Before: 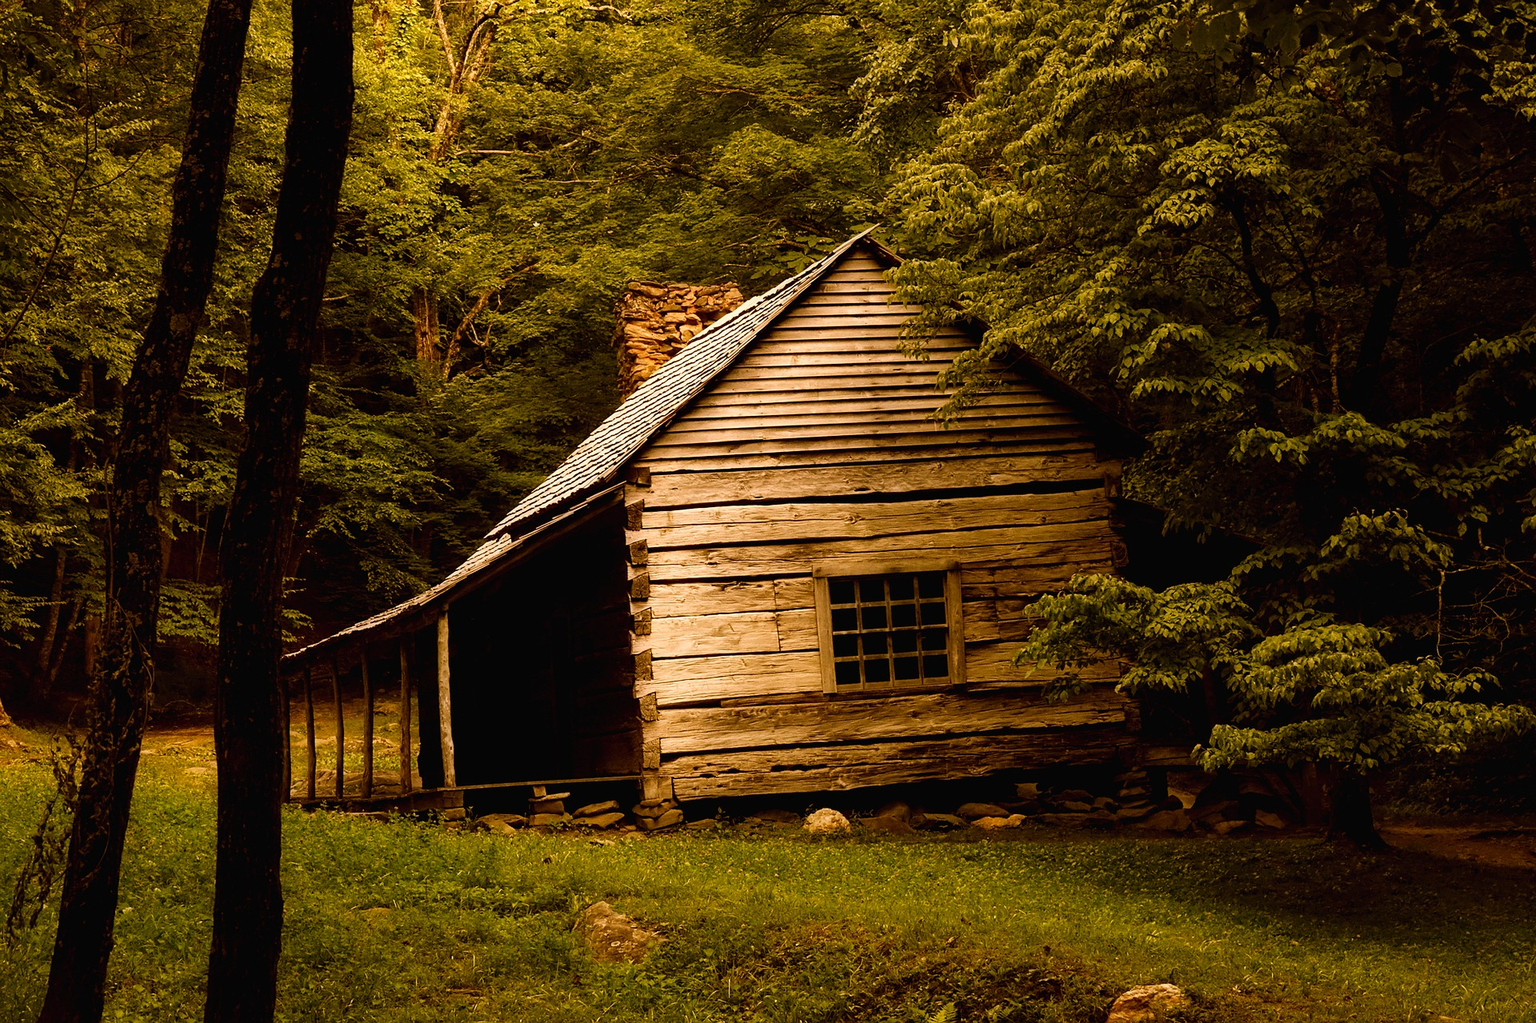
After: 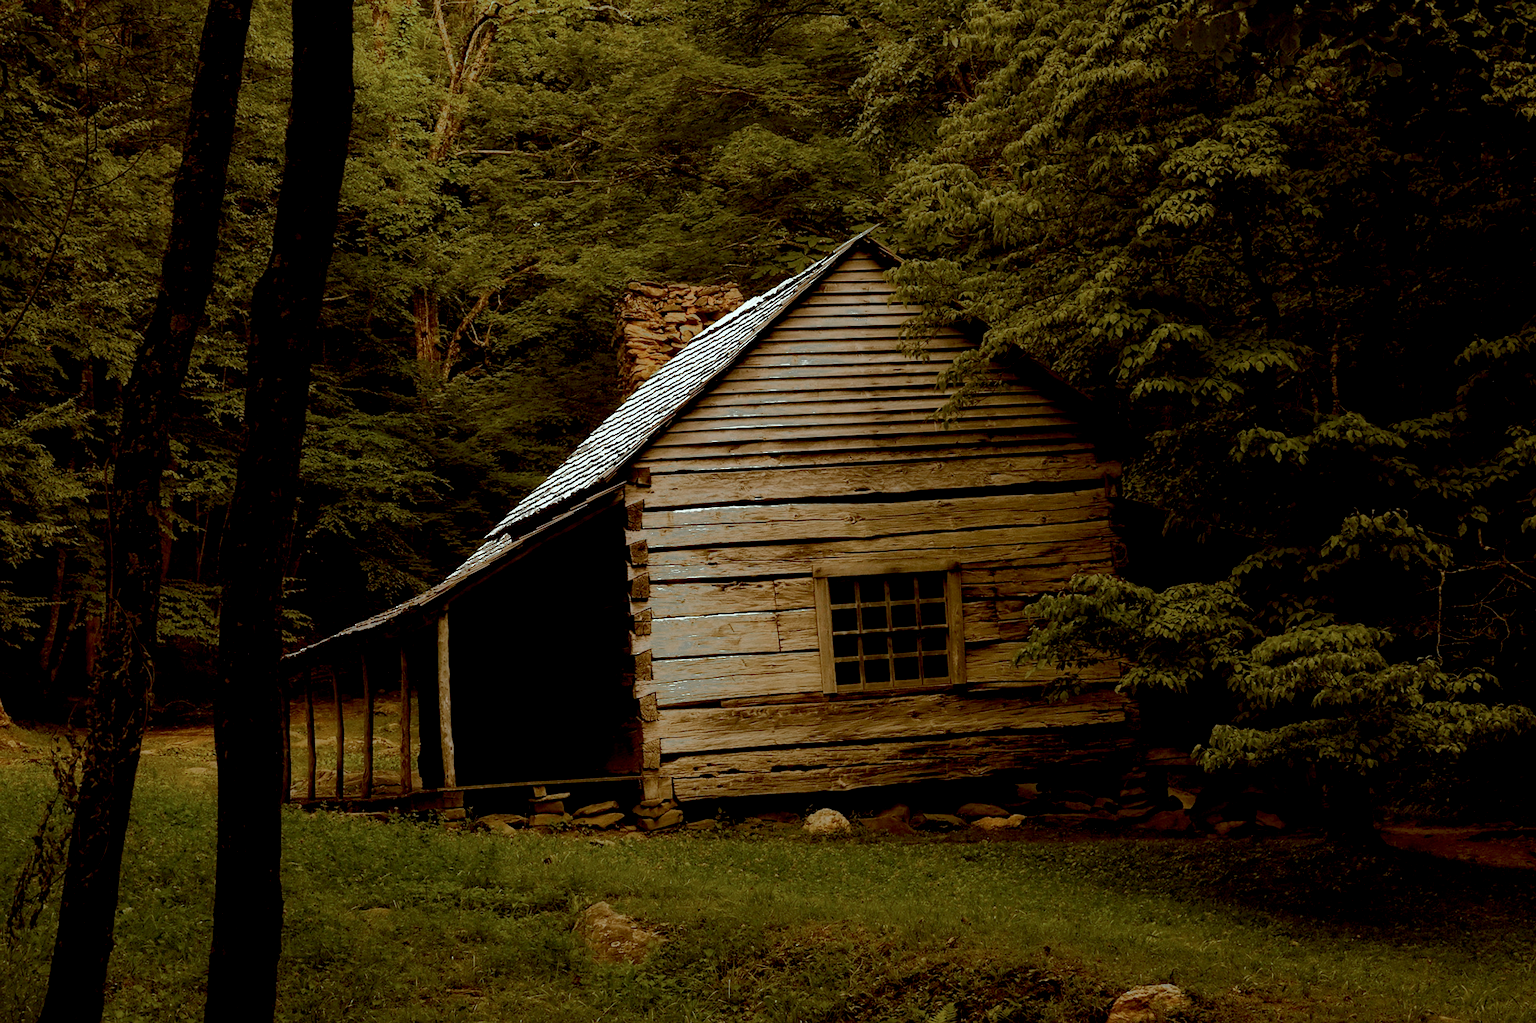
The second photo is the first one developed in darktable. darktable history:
exposure: black level correction 0.009, compensate exposure bias true, compensate highlight preservation false
color zones: curves: ch0 [(0, 0.48) (0.209, 0.398) (0.305, 0.332) (0.429, 0.493) (0.571, 0.5) (0.714, 0.5) (0.857, 0.5) (1, 0.48)]; ch1 [(0, 0.633) (0.143, 0.586) (0.286, 0.489) (0.429, 0.448) (0.571, 0.31) (0.714, 0.335) (0.857, 0.492) (1, 0.633)]; ch2 [(0, 0.448) (0.143, 0.498) (0.286, 0.5) (0.429, 0.5) (0.571, 0.5) (0.714, 0.5) (0.857, 0.5) (1, 0.448)], process mode strong
color correction: highlights a* -13.32, highlights b* -17.84, saturation 0.699
